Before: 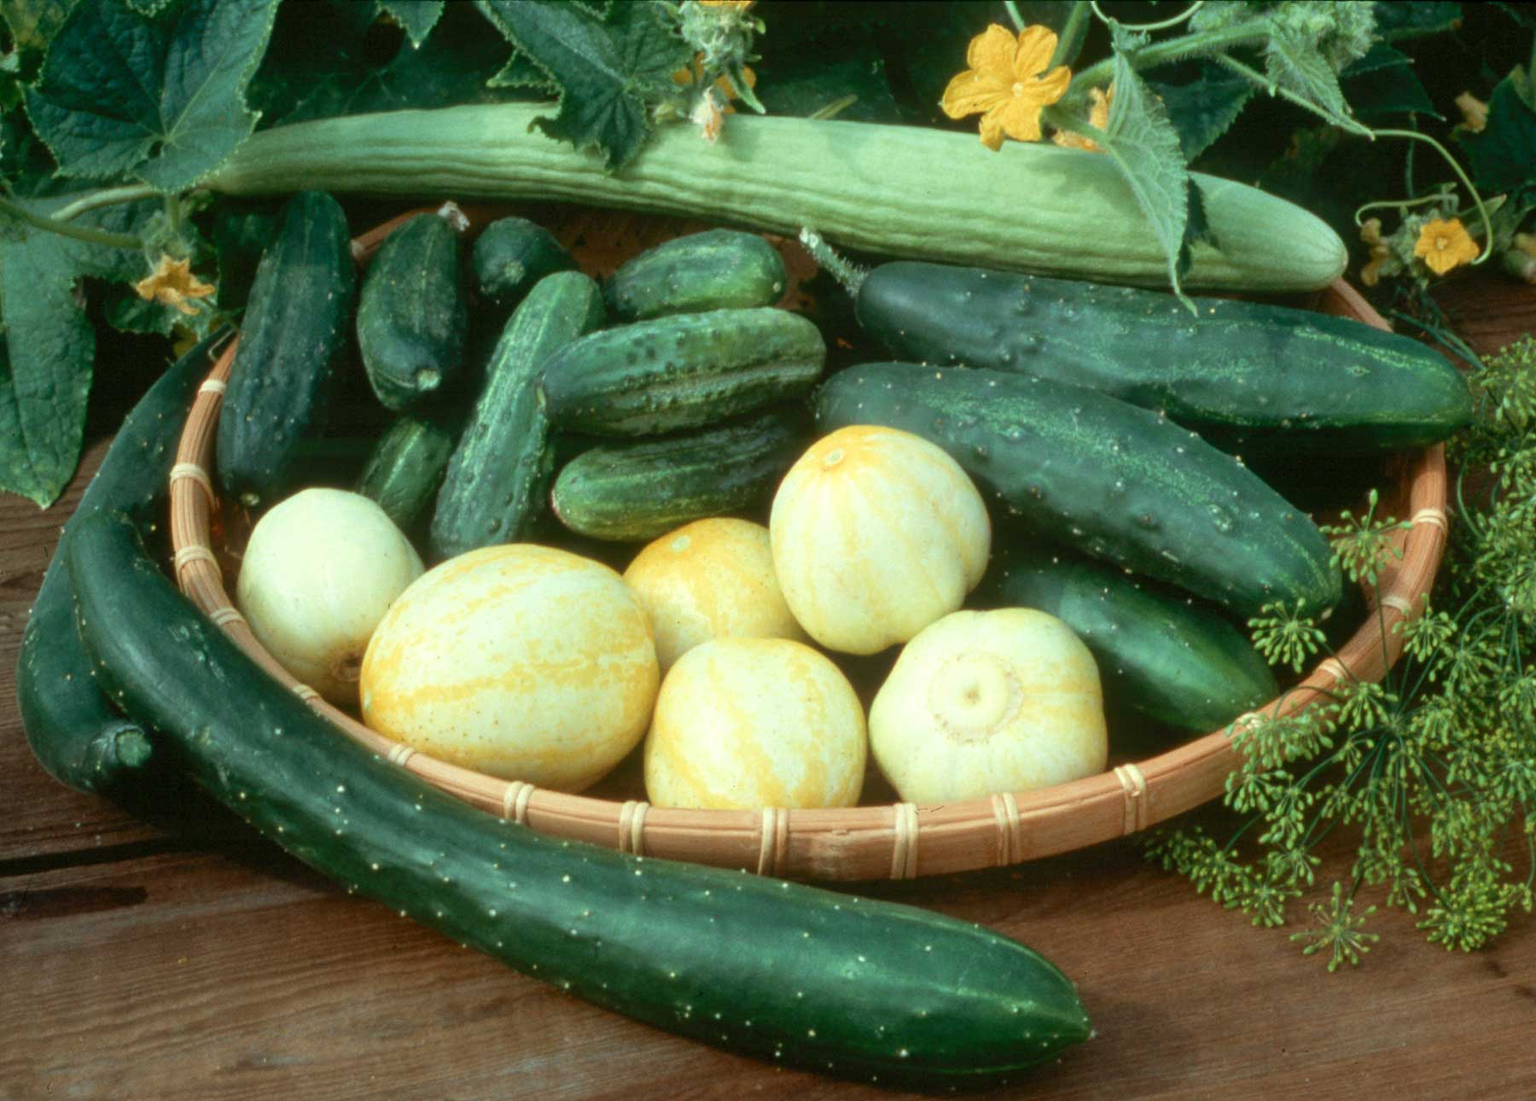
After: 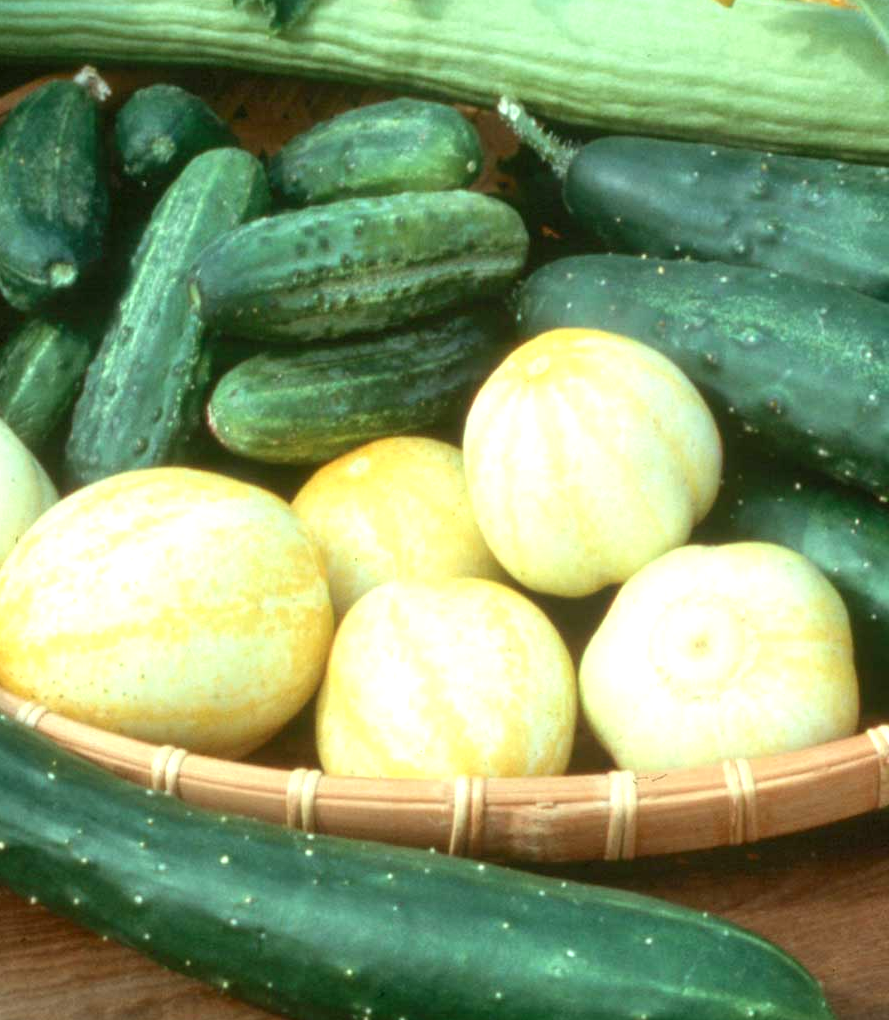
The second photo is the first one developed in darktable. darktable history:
crop and rotate: angle 0.015°, left 24.413%, top 13.174%, right 26.133%, bottom 7.707%
exposure: exposure 0.49 EV, compensate highlight preservation false
